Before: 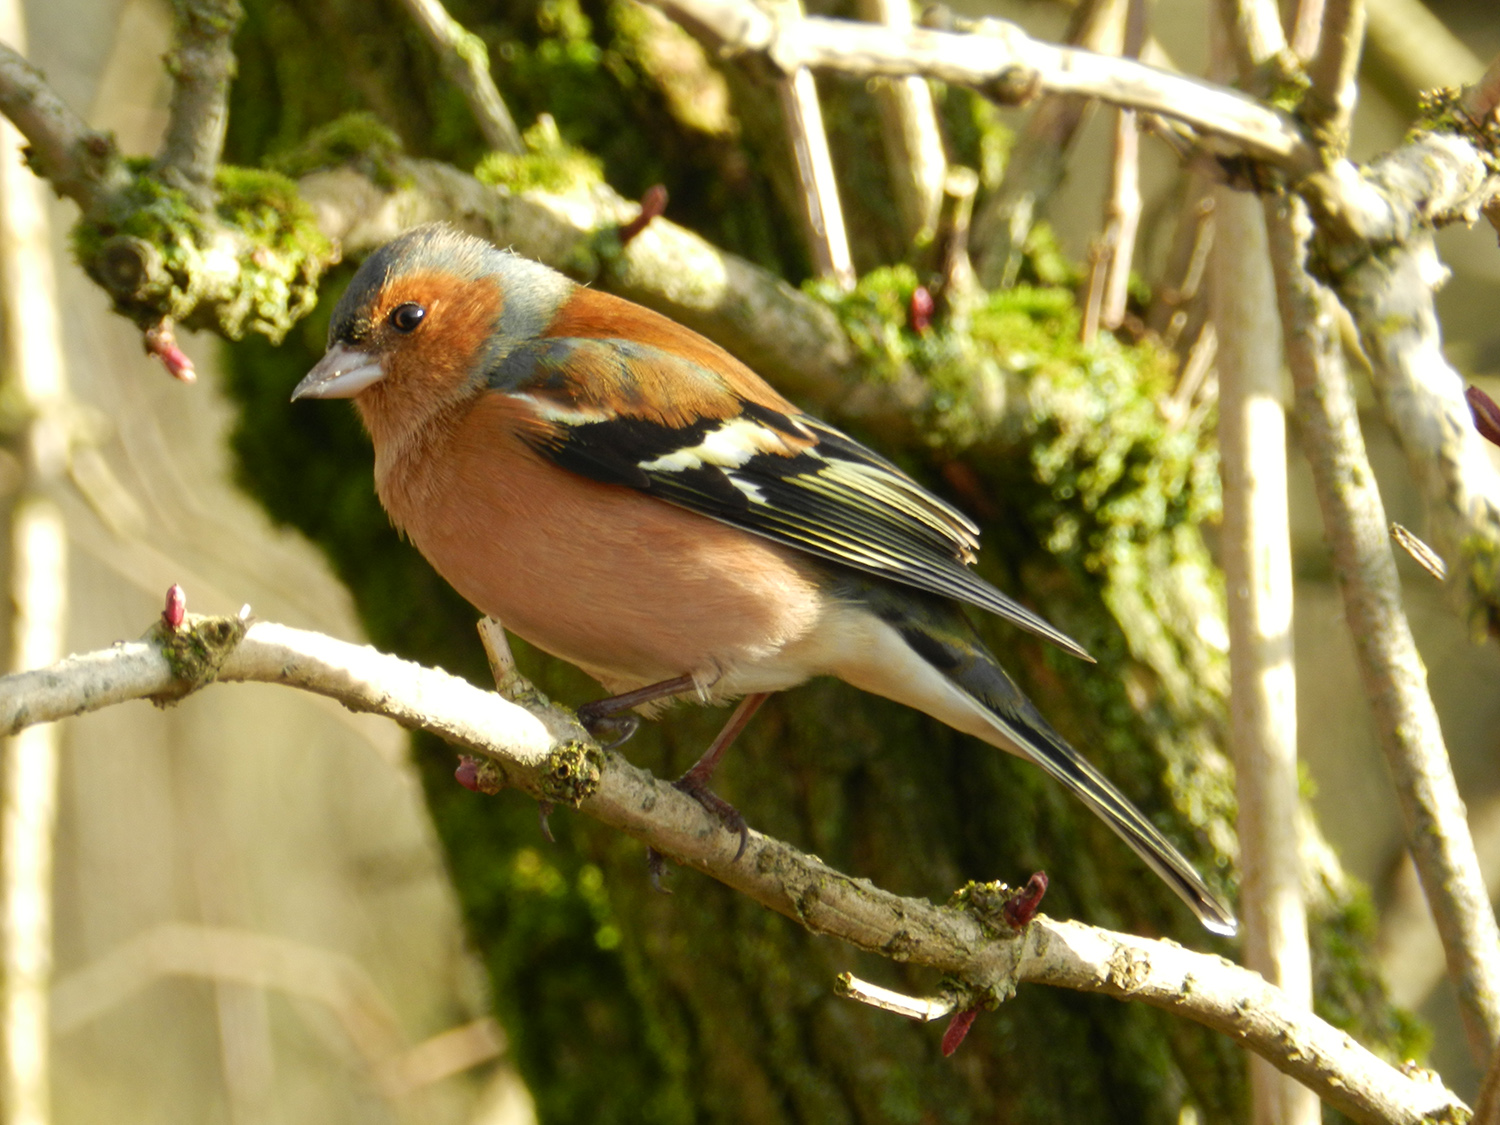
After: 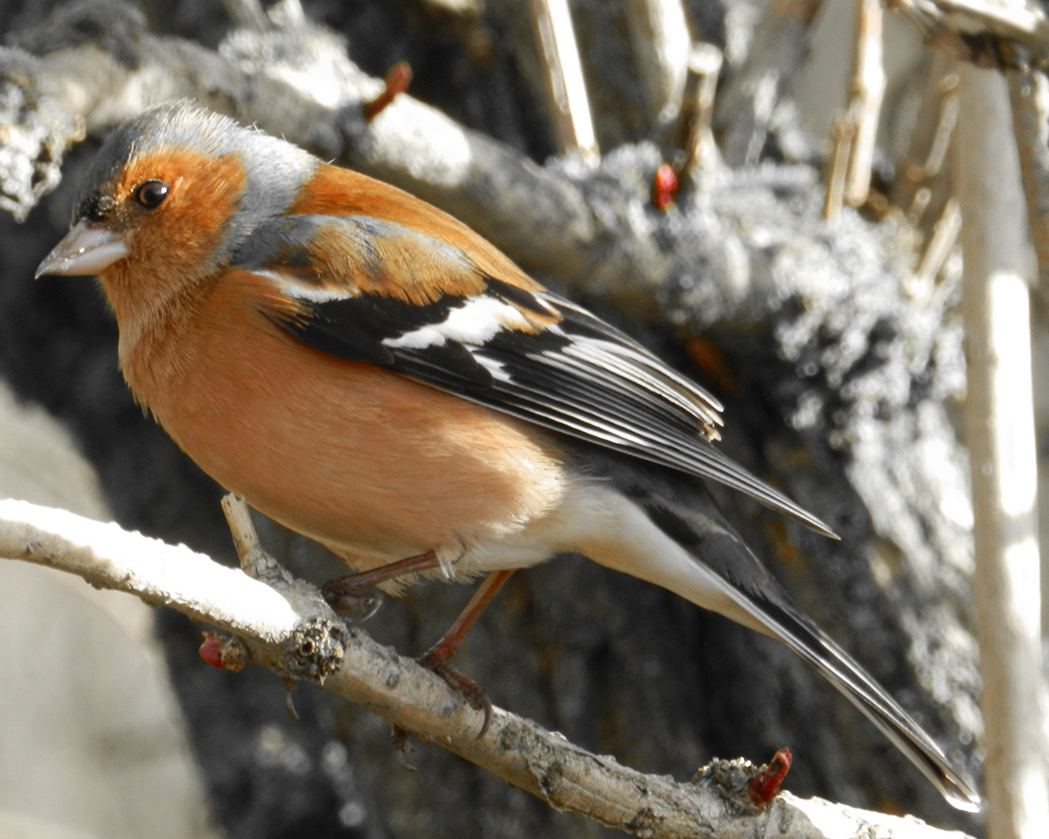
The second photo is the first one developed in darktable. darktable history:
crop and rotate: left 17.122%, top 10.972%, right 12.926%, bottom 14.416%
color zones: curves: ch1 [(0, 0.638) (0.193, 0.442) (0.286, 0.15) (0.429, 0.14) (0.571, 0.142) (0.714, 0.154) (0.857, 0.175) (1, 0.638)], mix 39.19%
